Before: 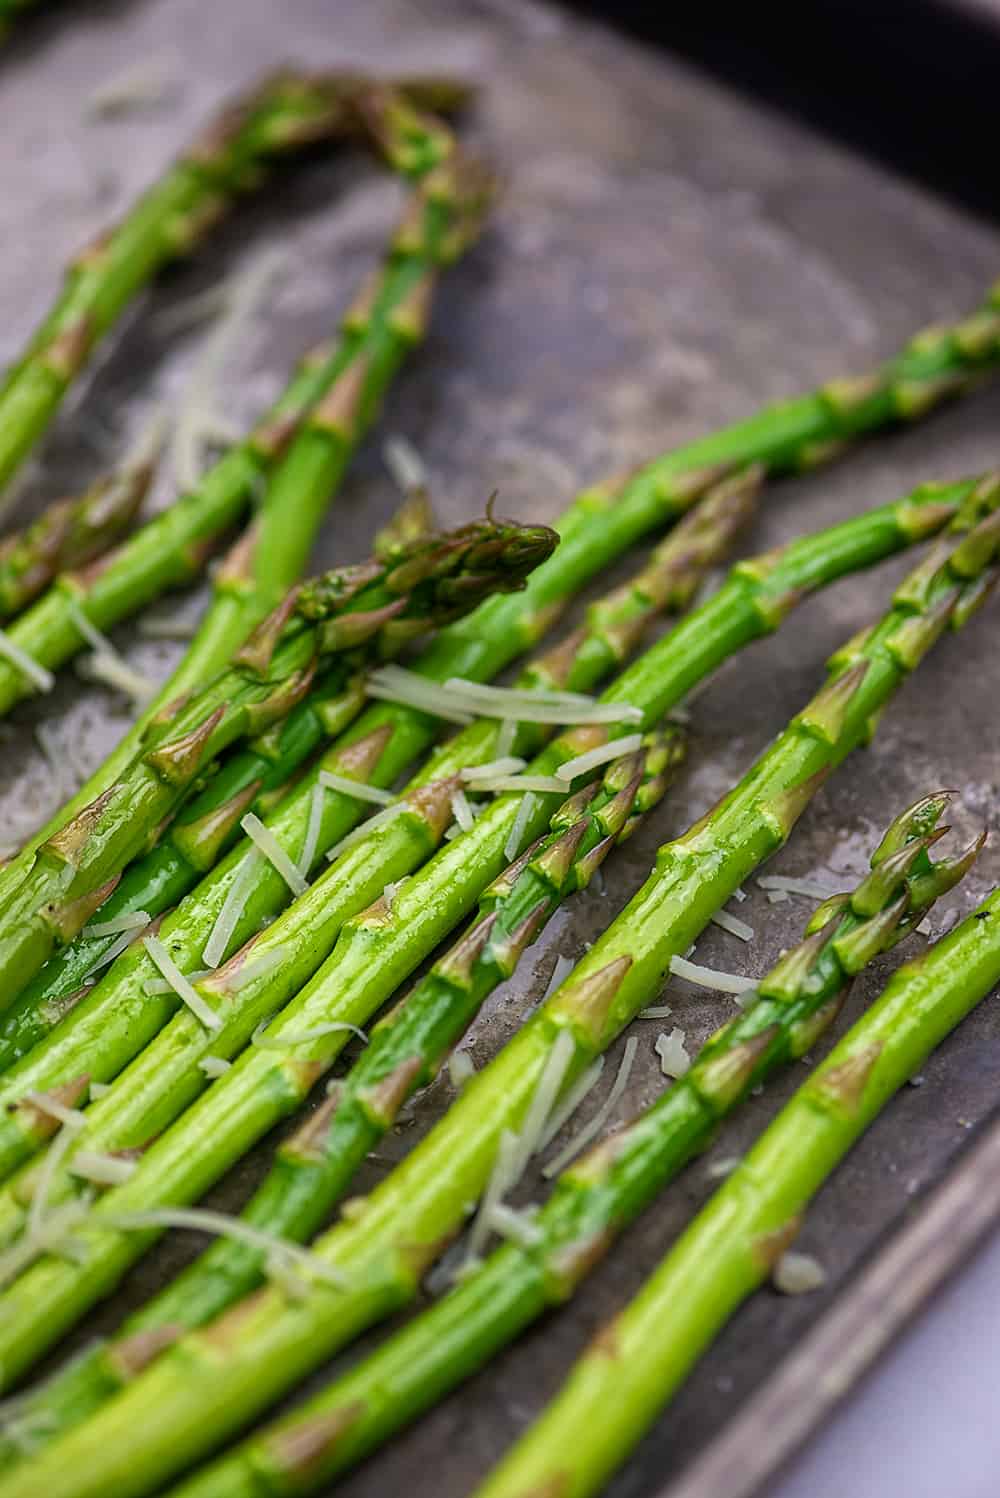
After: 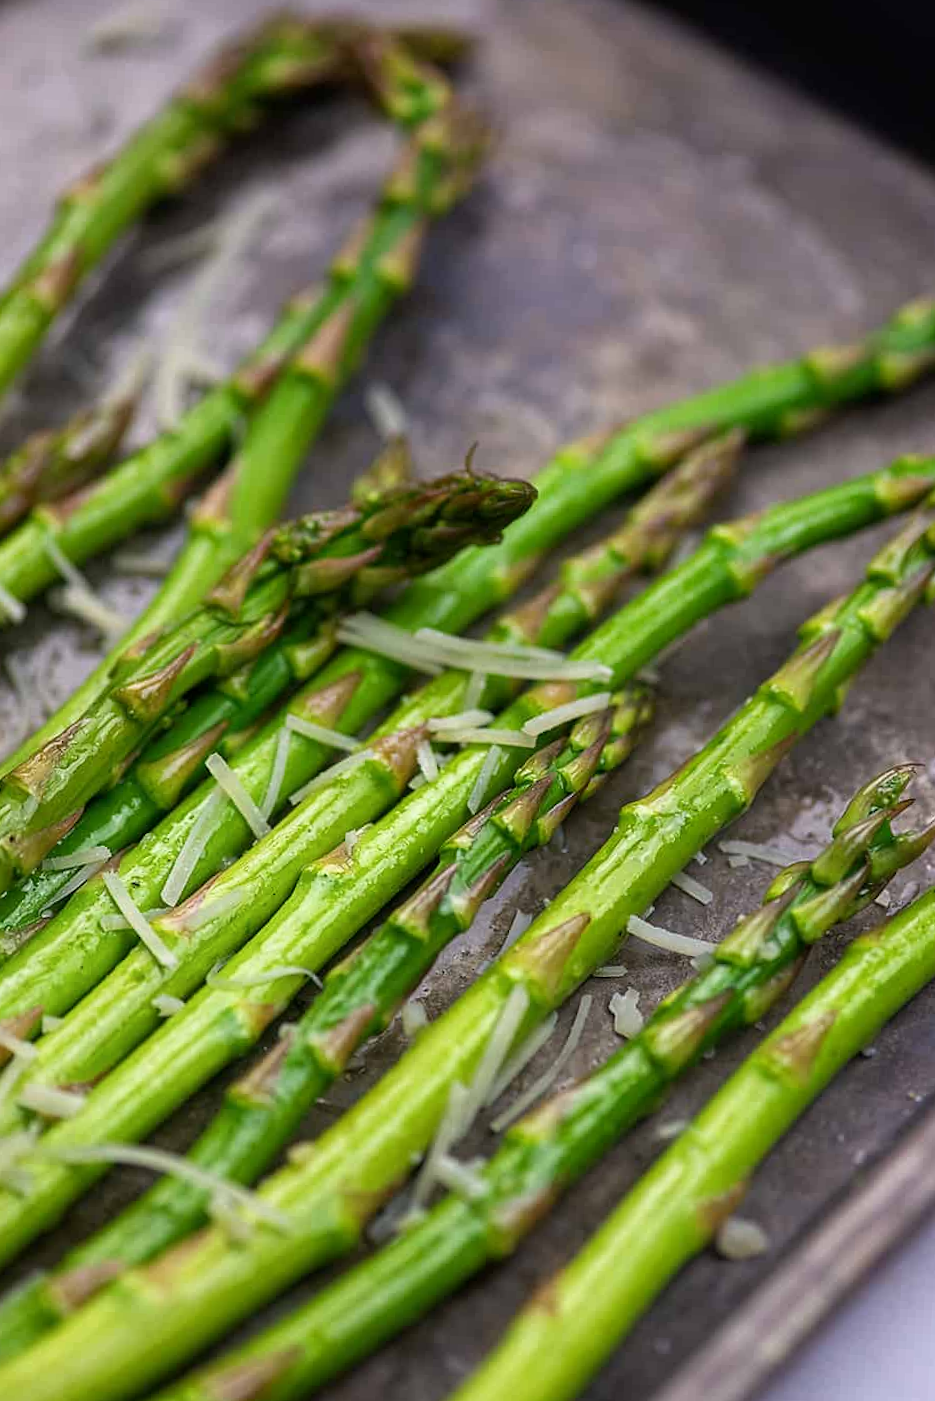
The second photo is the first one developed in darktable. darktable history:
crop and rotate: angle -2.69°
shadows and highlights: shadows 1.45, highlights 40.19
